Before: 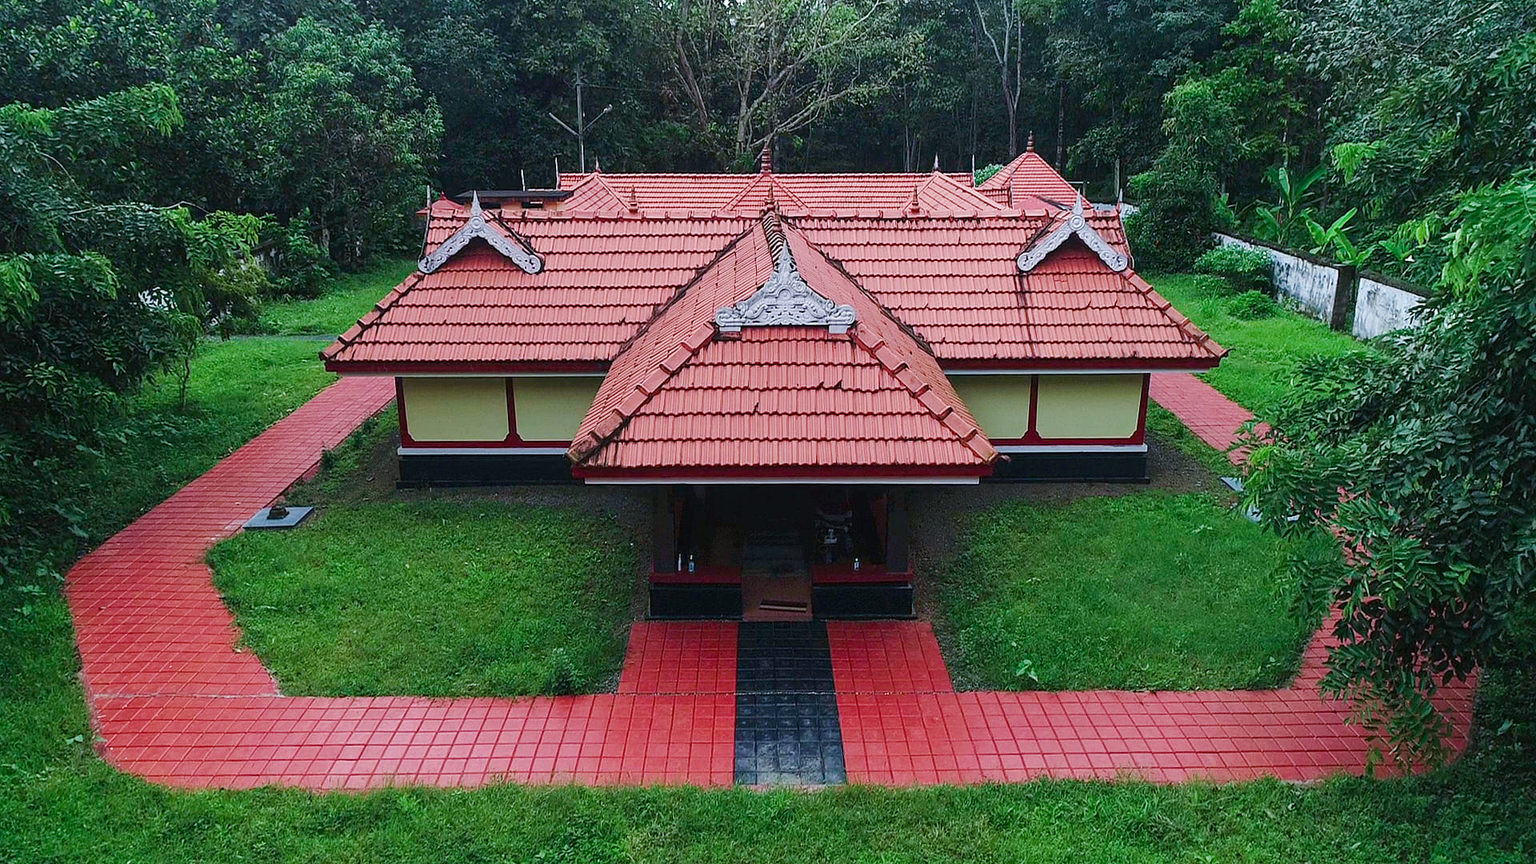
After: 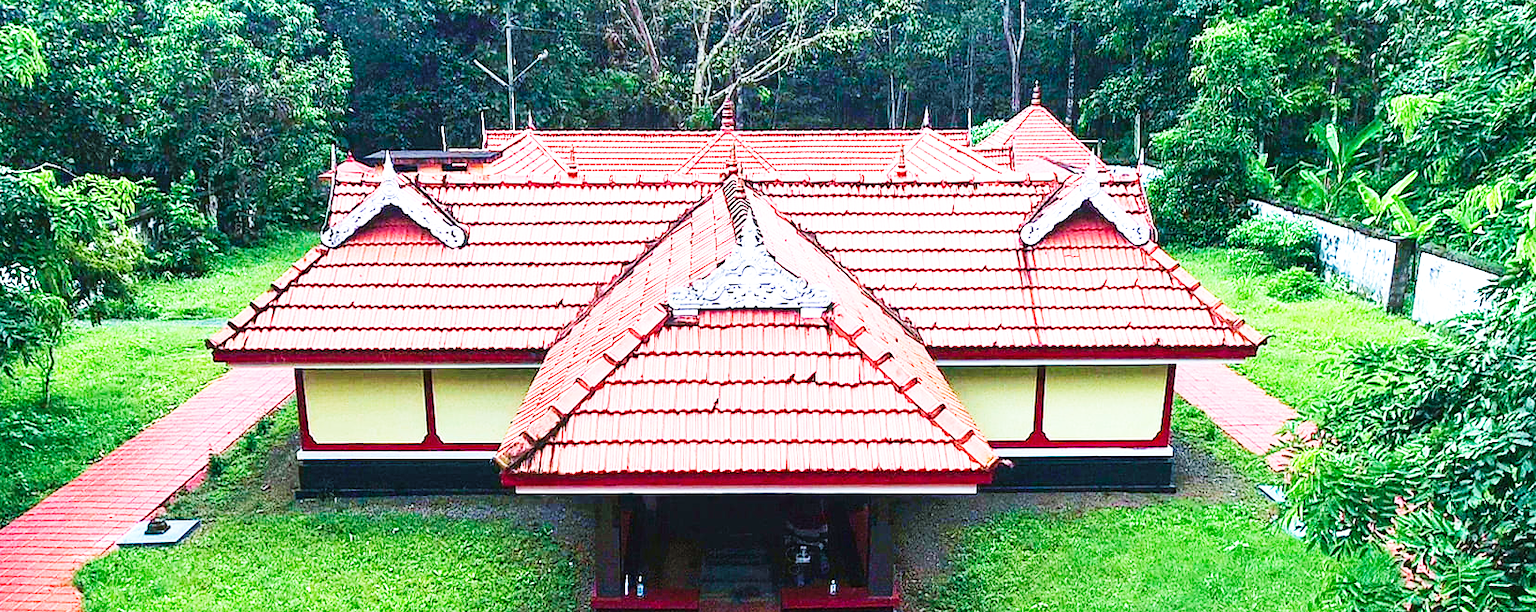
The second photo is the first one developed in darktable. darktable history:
crop and rotate: left 9.373%, top 7.142%, right 4.956%, bottom 32.066%
exposure: black level correction 0, exposure 1 EV, compensate highlight preservation false
velvia: on, module defaults
base curve: curves: ch0 [(0, 0.003) (0.001, 0.002) (0.006, 0.004) (0.02, 0.022) (0.048, 0.086) (0.094, 0.234) (0.162, 0.431) (0.258, 0.629) (0.385, 0.8) (0.548, 0.918) (0.751, 0.988) (1, 1)], preserve colors none
